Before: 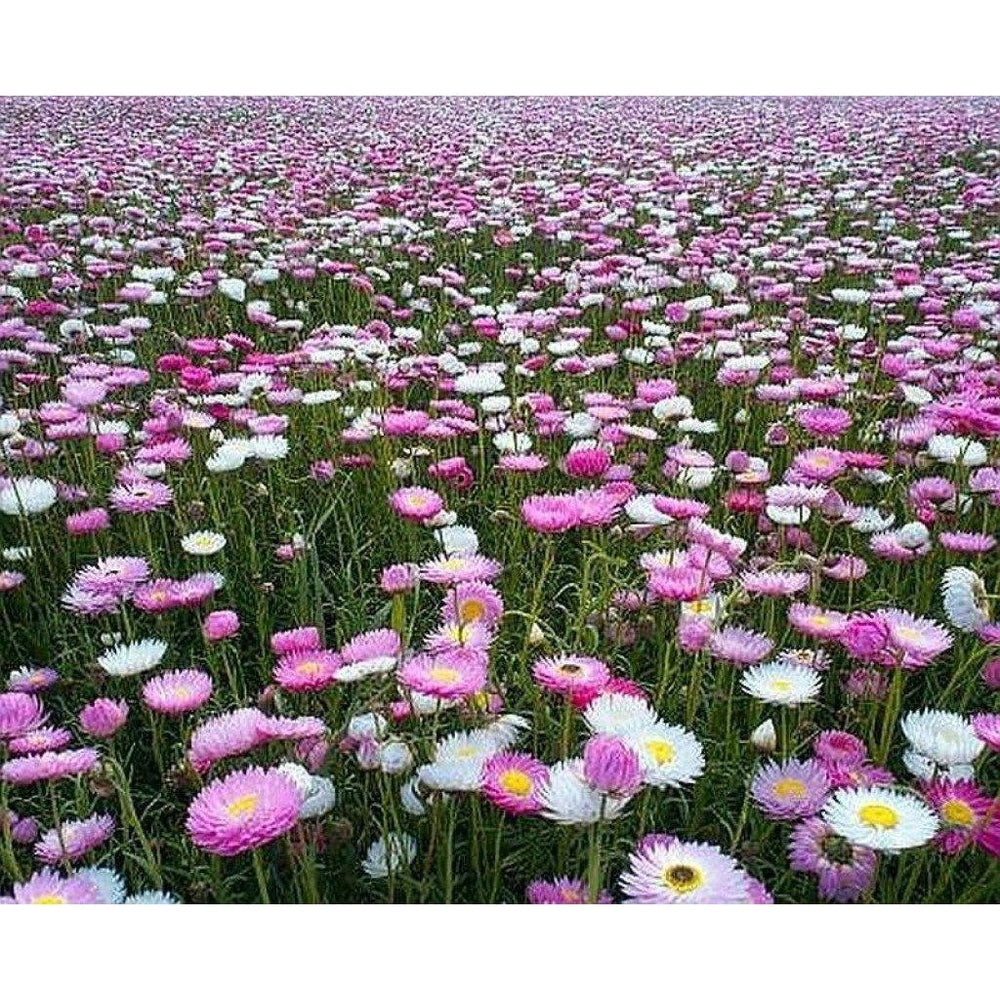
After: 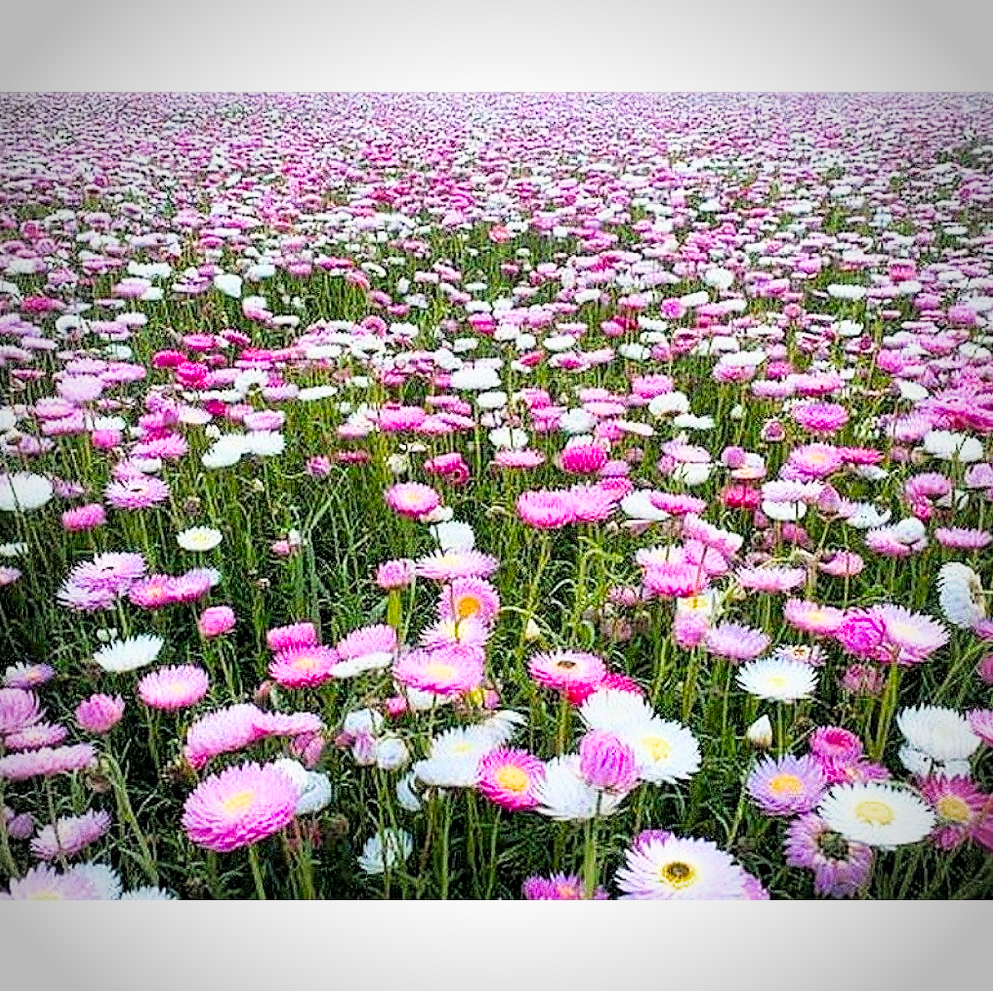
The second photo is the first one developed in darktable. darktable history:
filmic rgb: black relative exposure -7.75 EV, white relative exposure 4.4 EV, threshold 3 EV, target black luminance 0%, hardness 3.76, latitude 50.51%, contrast 1.074, highlights saturation mix 10%, shadows ↔ highlights balance -0.22%, color science v4 (2020), enable highlight reconstruction true
vignetting: automatic ratio true
crop: left 0.434%, top 0.485%, right 0.244%, bottom 0.386%
exposure: black level correction 0, exposure 1.1 EV, compensate highlight preservation false
